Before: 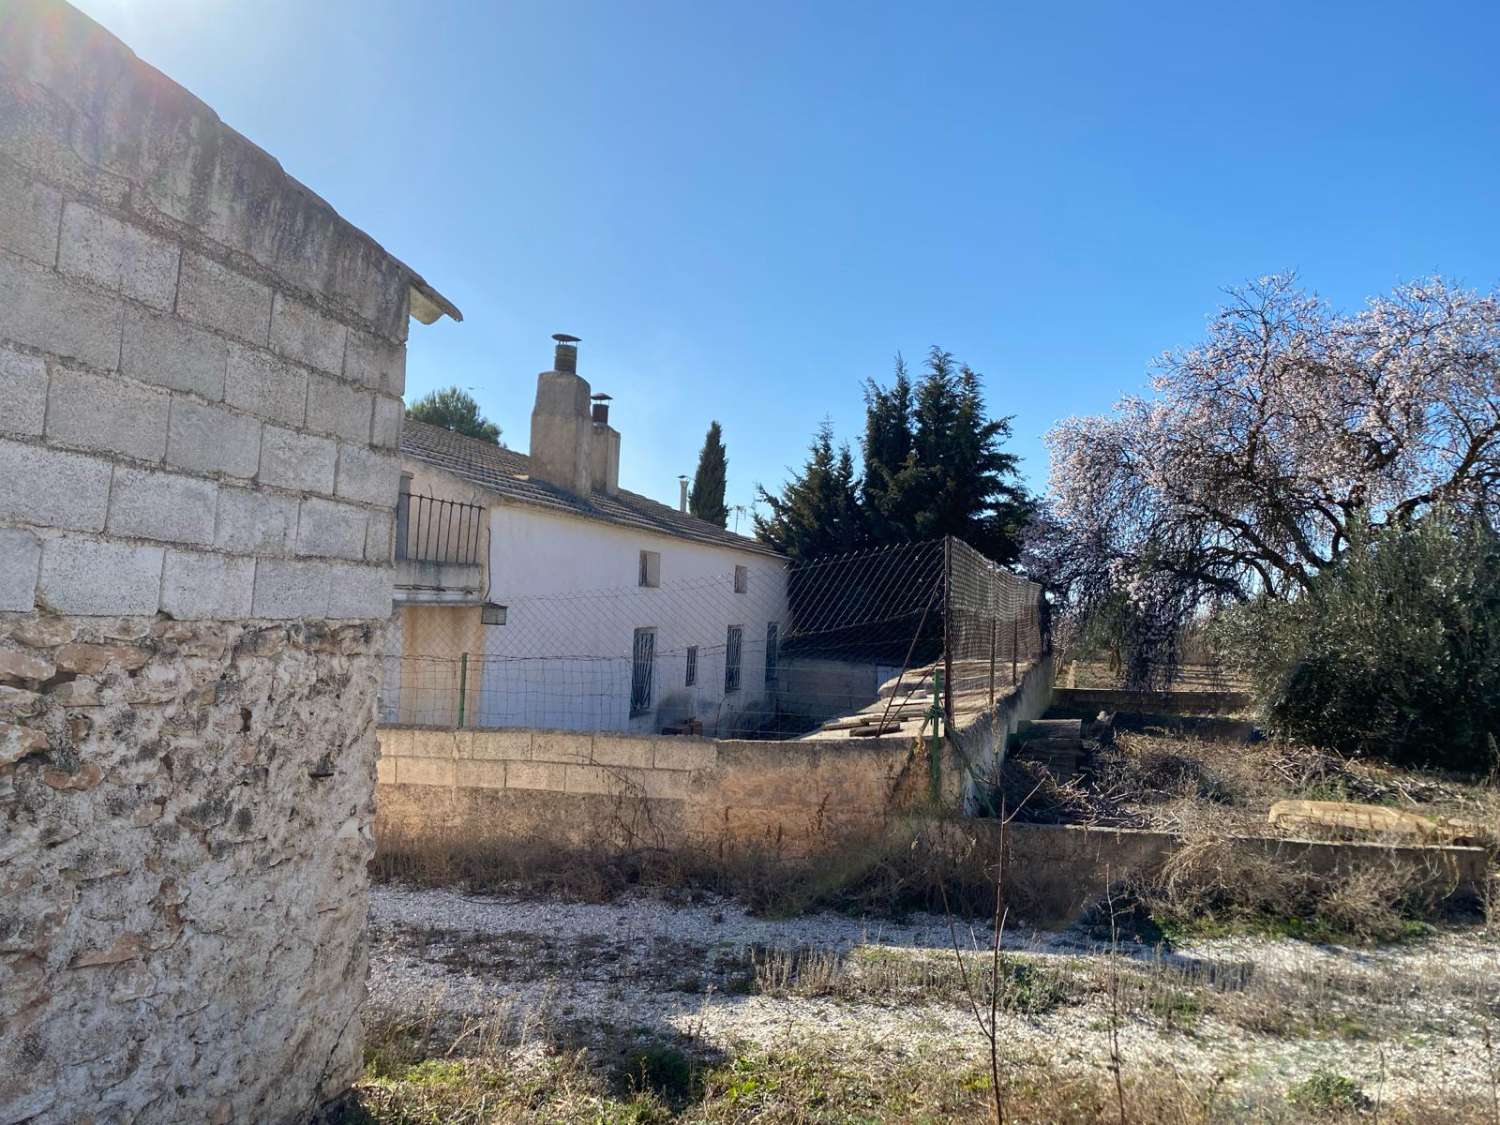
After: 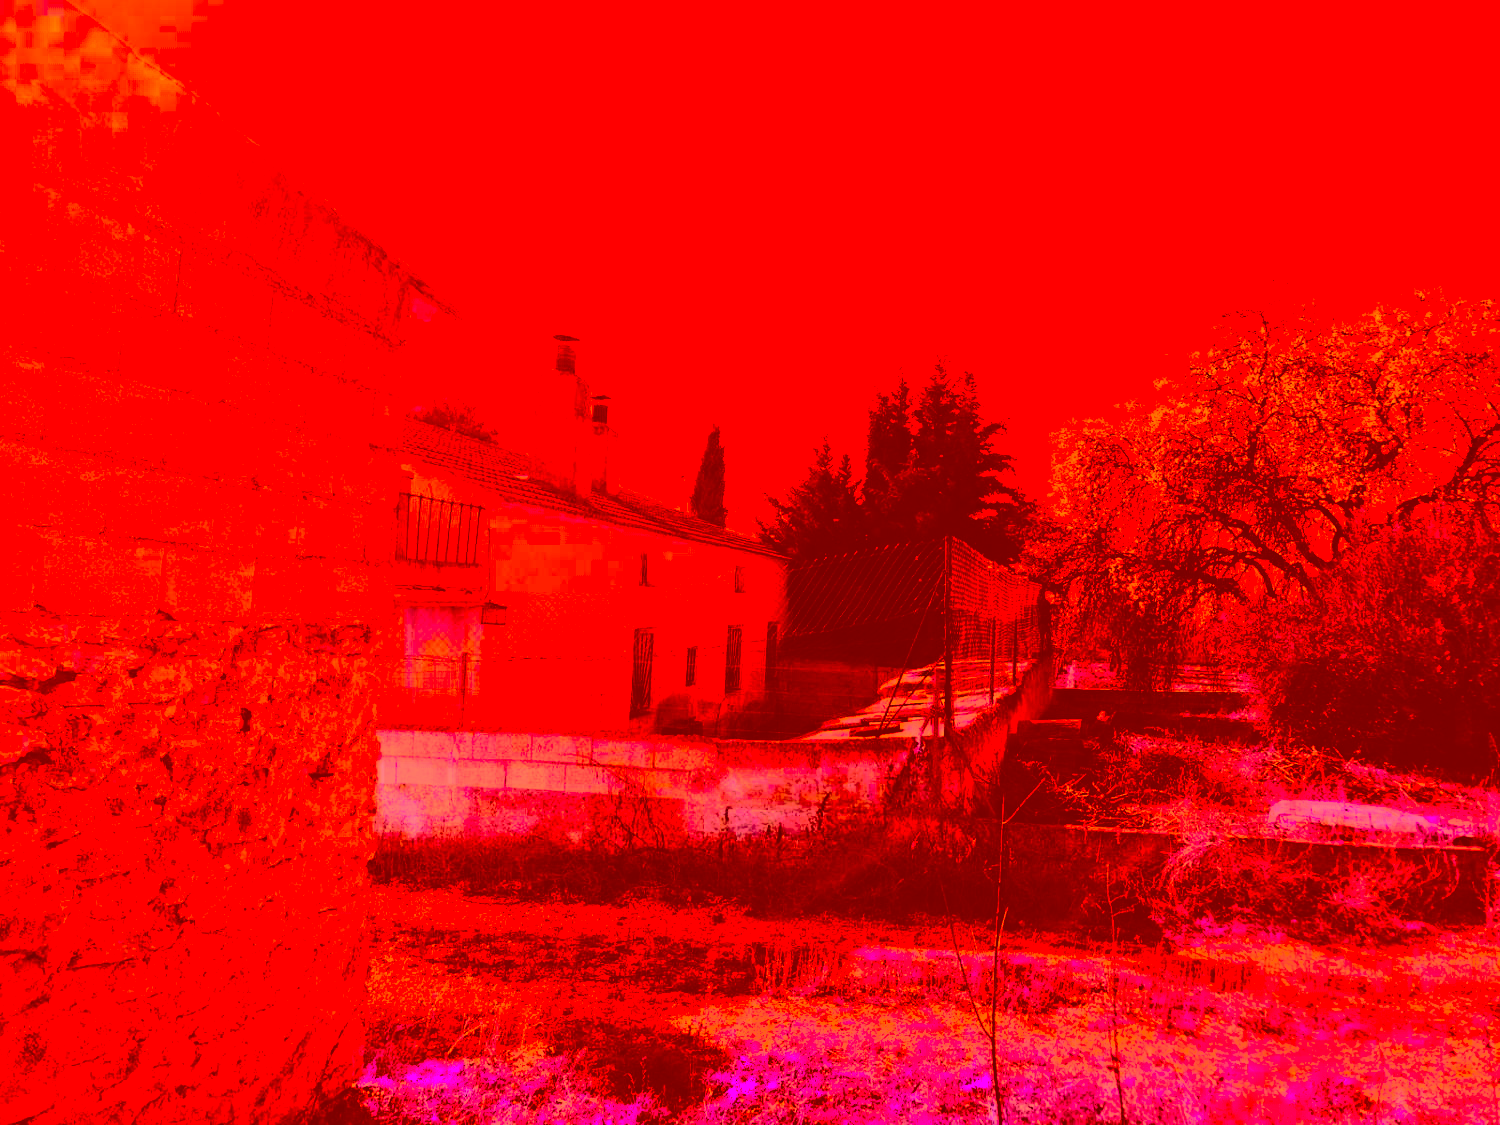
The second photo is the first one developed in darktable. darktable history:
contrast brightness saturation: contrast 0.28
exposure: exposure -0.116 EV, compensate exposure bias true, compensate highlight preservation false
base curve: curves: ch0 [(0, 0) (0.032, 0.025) (0.121, 0.166) (0.206, 0.329) (0.605, 0.79) (1, 1)], preserve colors none
color correction: highlights a* -39.68, highlights b* -40, shadows a* -40, shadows b* -40, saturation -3
